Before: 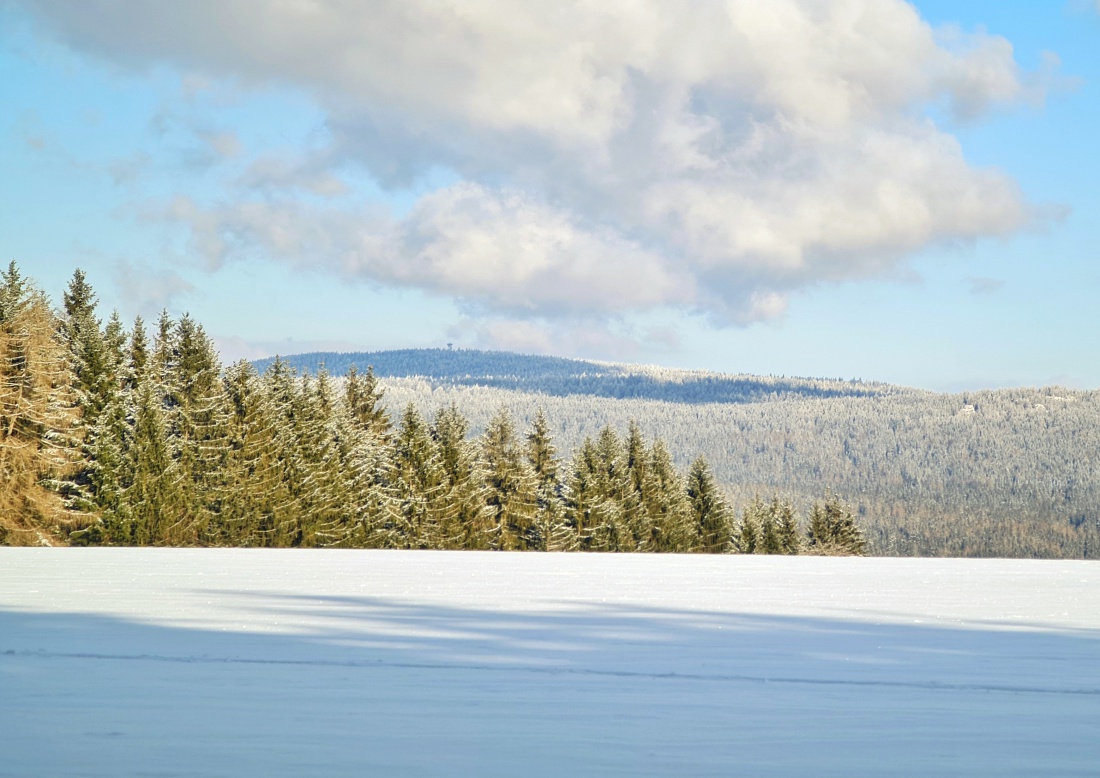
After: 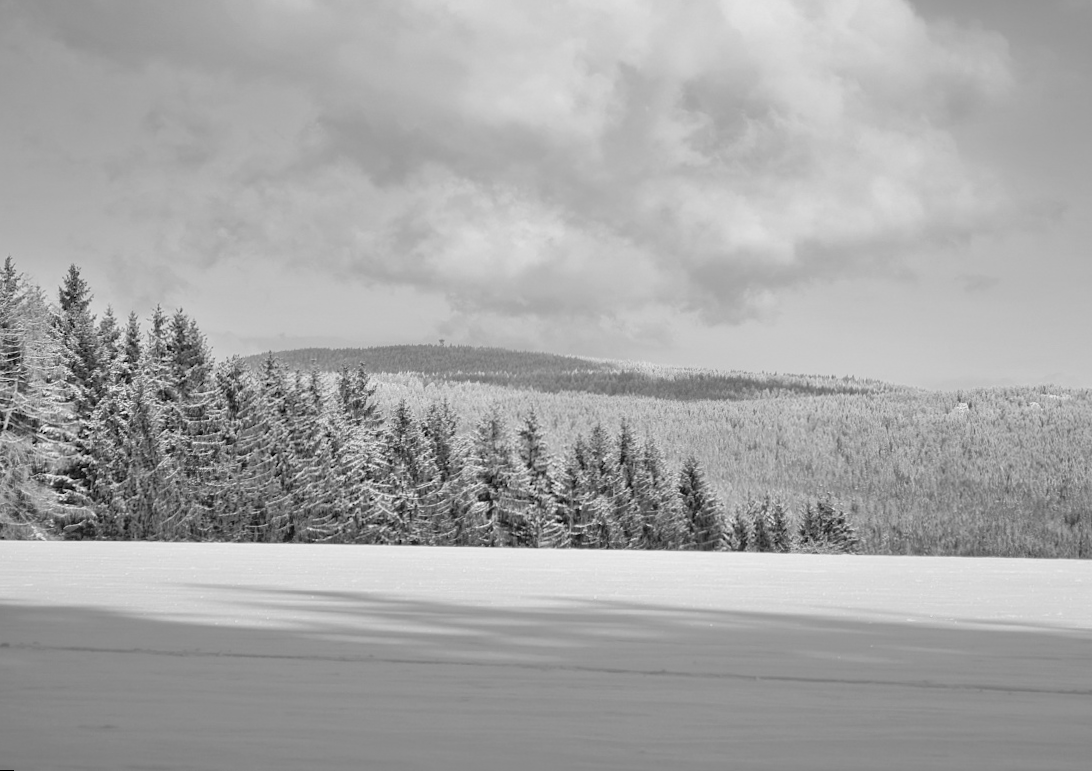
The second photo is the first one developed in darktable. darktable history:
contrast brightness saturation: contrast 0.05
rotate and perspective: rotation 0.192°, lens shift (horizontal) -0.015, crop left 0.005, crop right 0.996, crop top 0.006, crop bottom 0.99
monochrome: a 26.22, b 42.67, size 0.8
